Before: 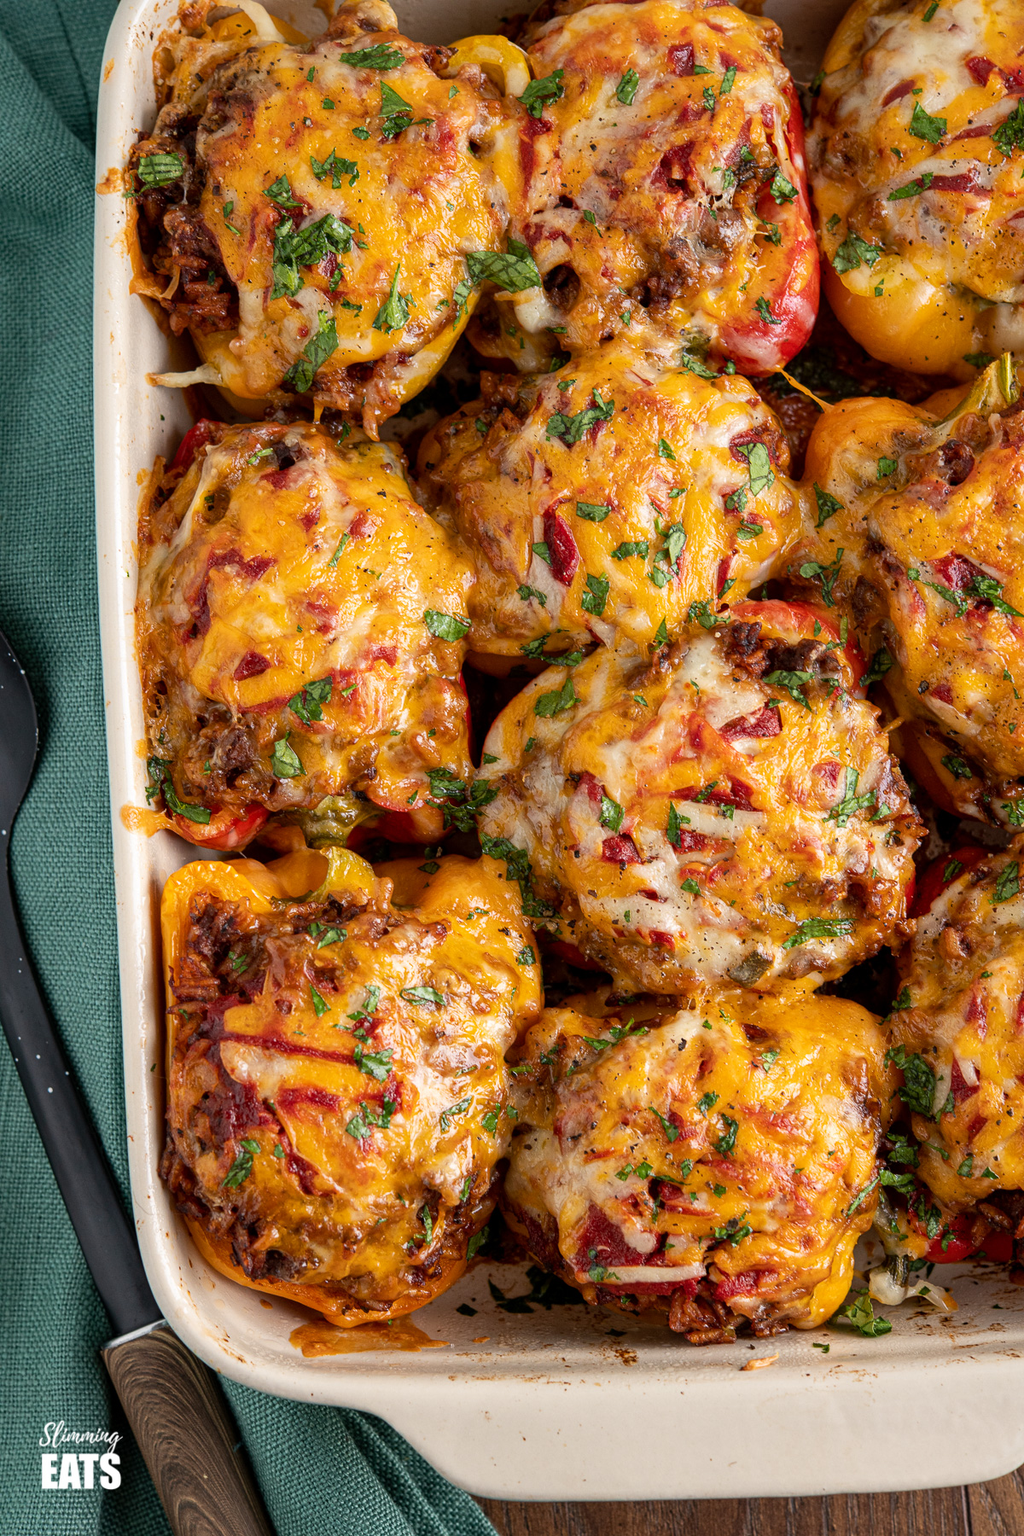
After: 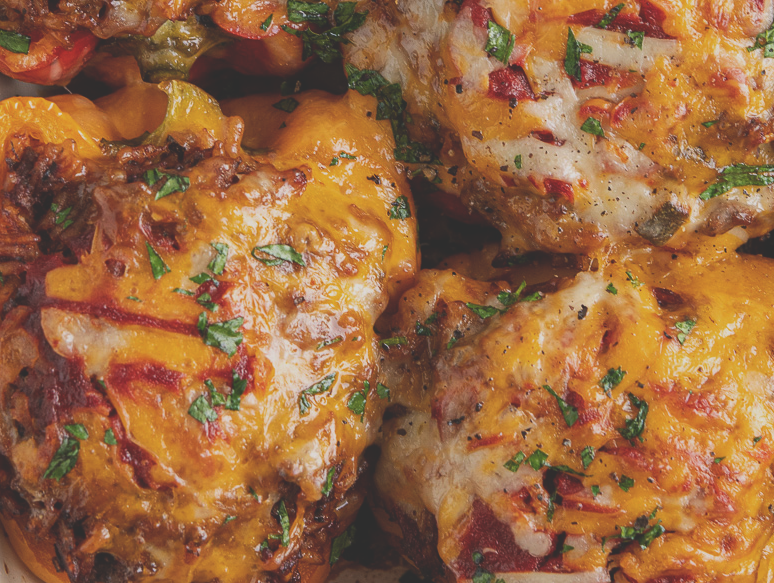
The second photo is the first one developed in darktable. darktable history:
crop: left 18.147%, top 50.705%, right 17.276%, bottom 16.895%
exposure: black level correction -0.038, exposure -0.498 EV, compensate highlight preservation false
